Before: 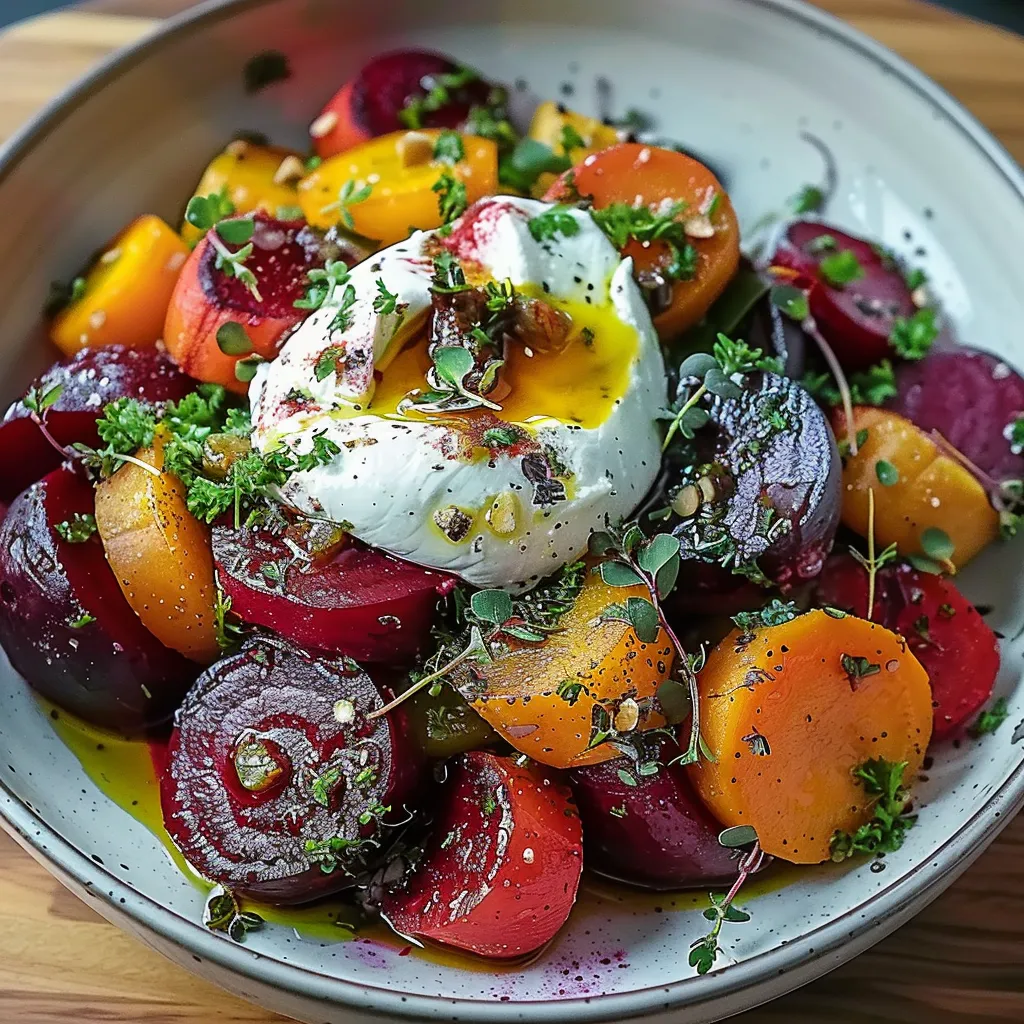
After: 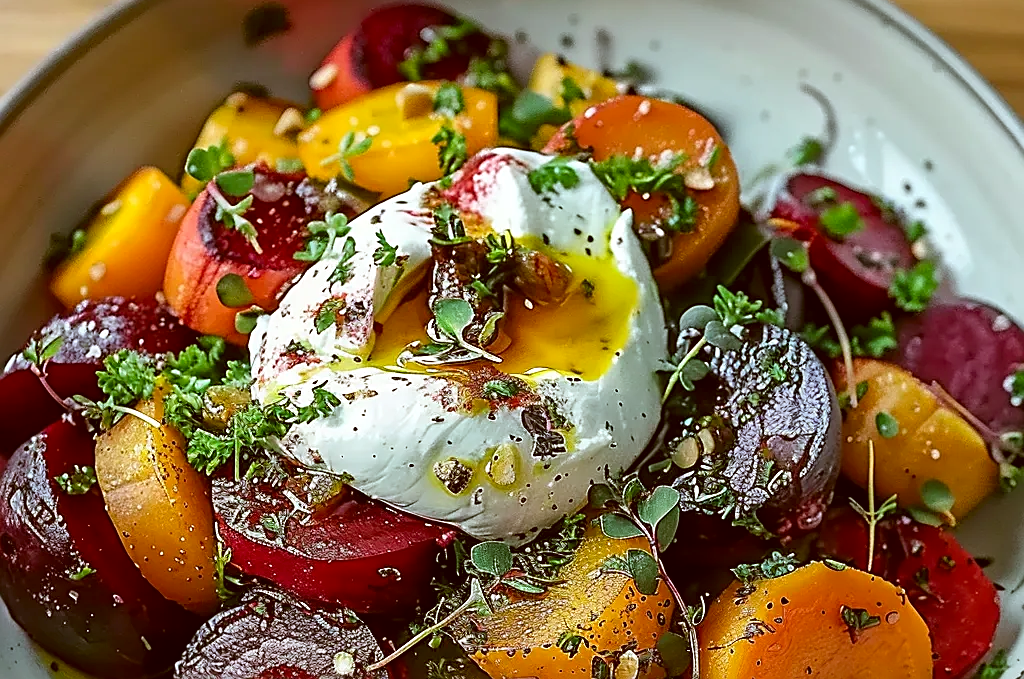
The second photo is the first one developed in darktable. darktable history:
color correction: highlights a* -0.587, highlights b* 0.165, shadows a* 5.21, shadows b* 20.21
sharpen: on, module defaults
crop and rotate: top 4.723%, bottom 28.9%
local contrast: mode bilateral grid, contrast 21, coarseness 50, detail 120%, midtone range 0.2
